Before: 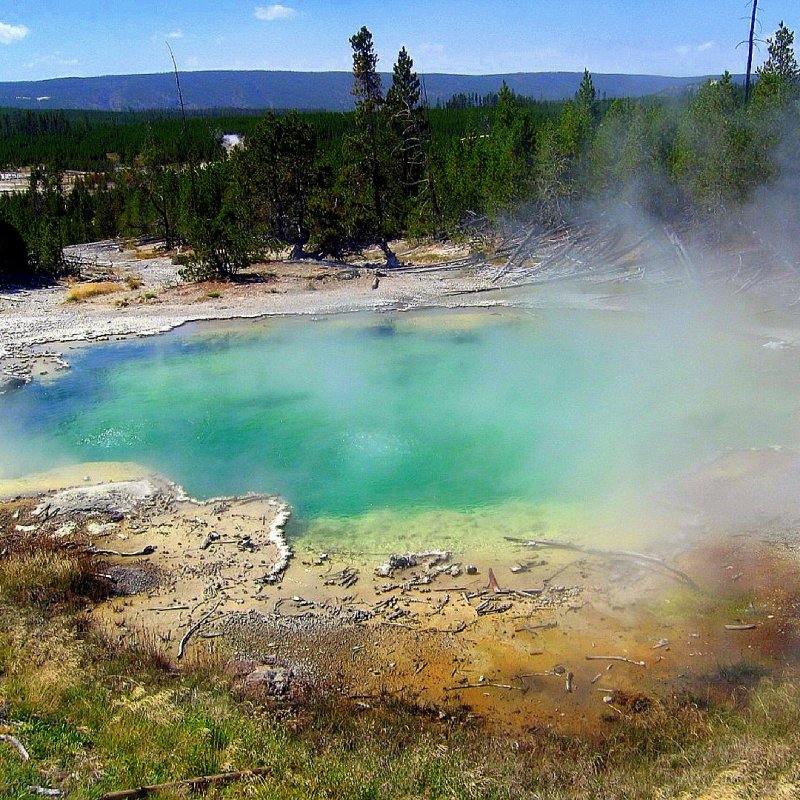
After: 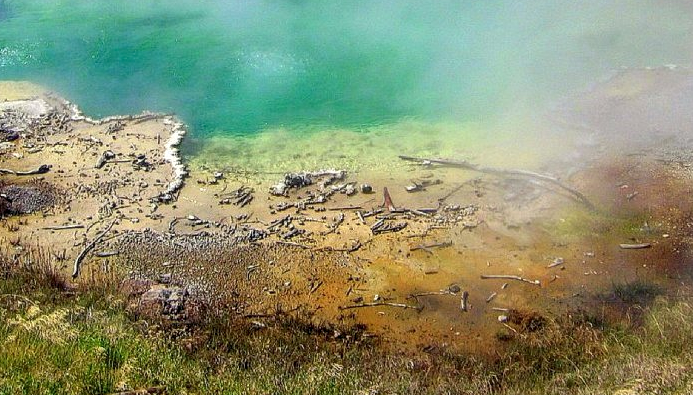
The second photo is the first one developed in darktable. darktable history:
crop and rotate: left 13.273%, top 47.655%, bottom 2.866%
local contrast: on, module defaults
